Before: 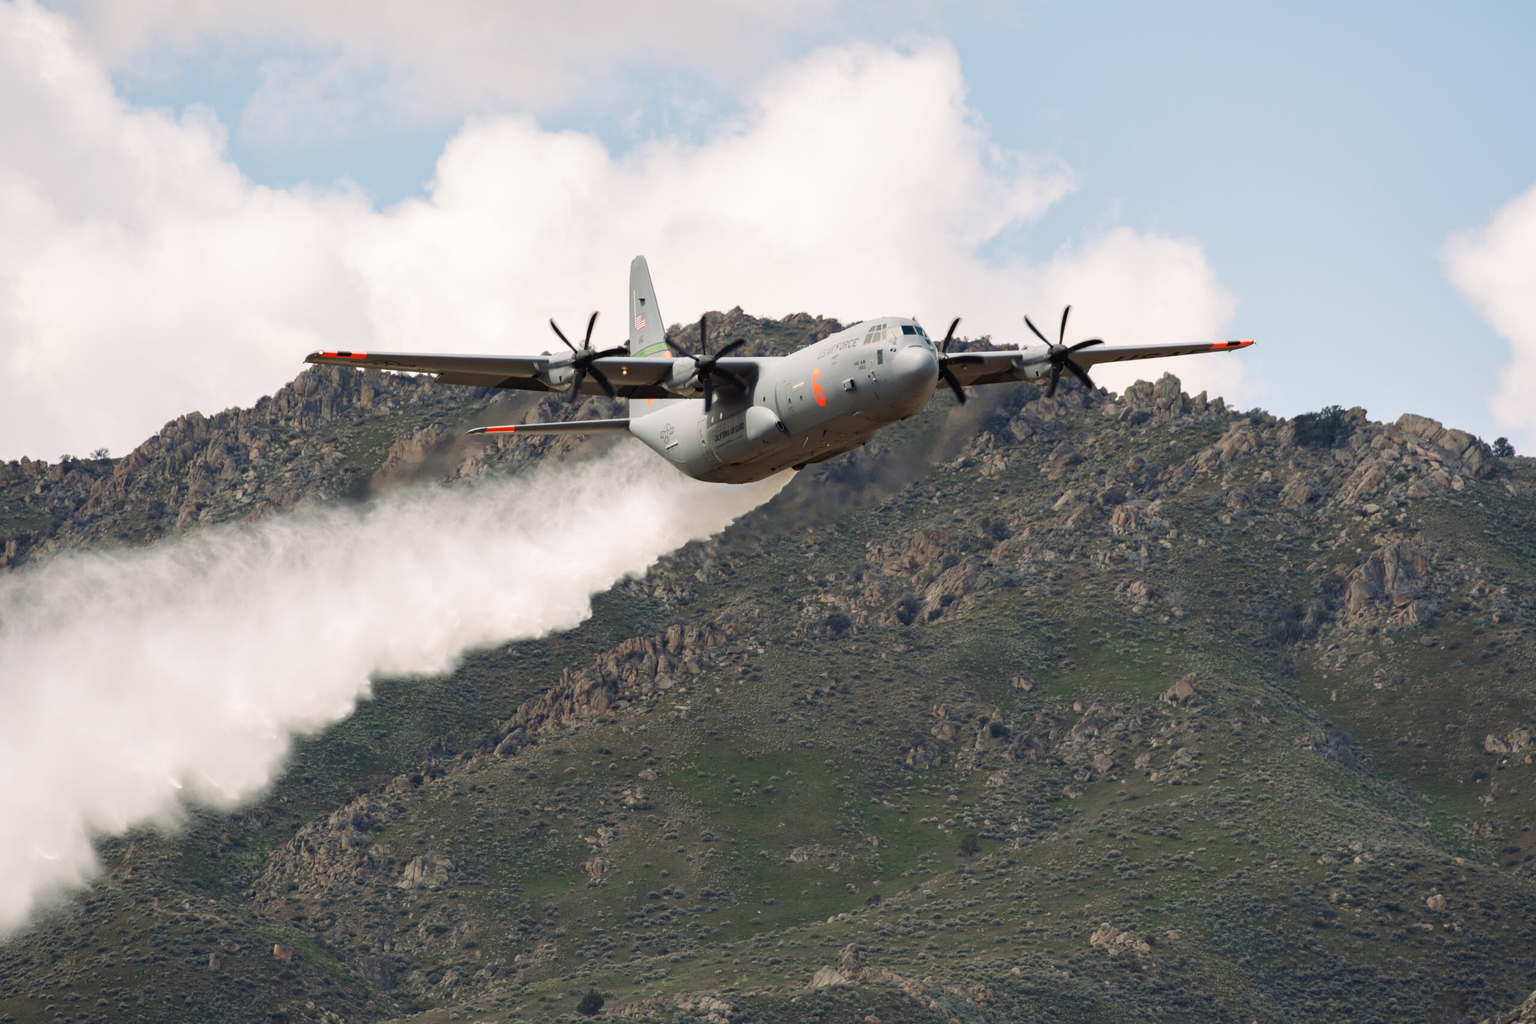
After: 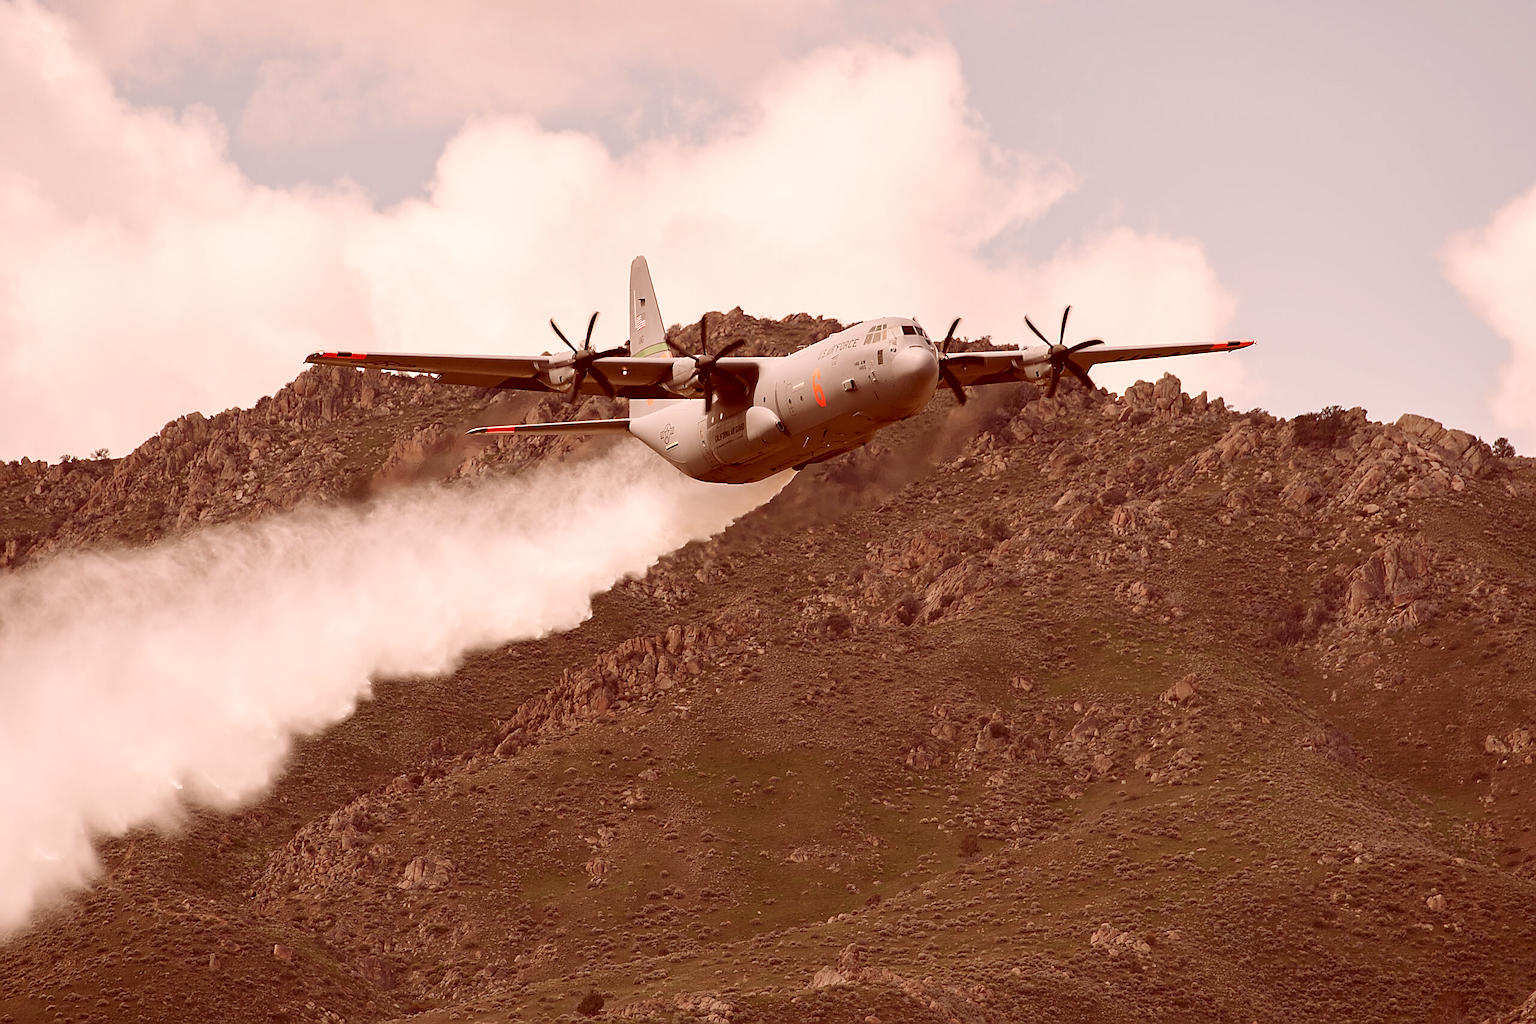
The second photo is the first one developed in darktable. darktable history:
sharpen: radius 1.4, amount 1.25, threshold 0.7
color correction: highlights a* 9.03, highlights b* 8.71, shadows a* 40, shadows b* 40, saturation 0.8
